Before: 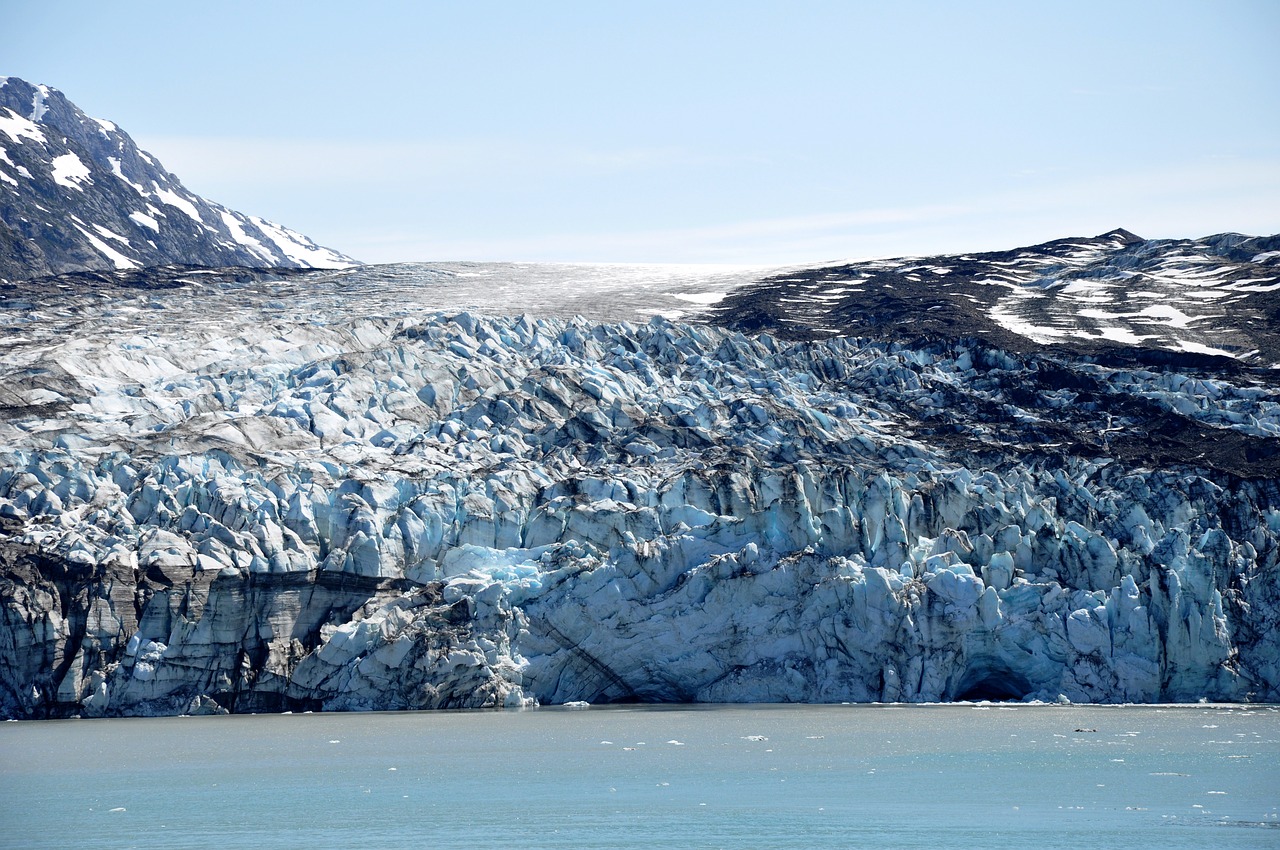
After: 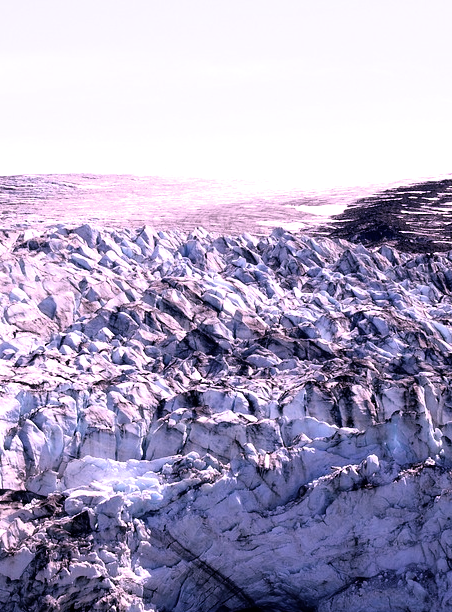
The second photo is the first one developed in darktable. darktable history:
color calibration: output R [1.107, -0.012, -0.003, 0], output B [0, 0, 1.308, 0], x 0.341, y 0.355, temperature 5143.6 K, saturation algorithm version 1 (2020)
levels: mode automatic
crop and rotate: left 29.634%, top 10.365%, right 34.988%, bottom 17.522%
filmic rgb: black relative exposure -8.18 EV, white relative exposure 2.2 EV, target white luminance 99.892%, hardness 7.1, latitude 74.39%, contrast 1.32, highlights saturation mix -2.9%, shadows ↔ highlights balance 30.1%
